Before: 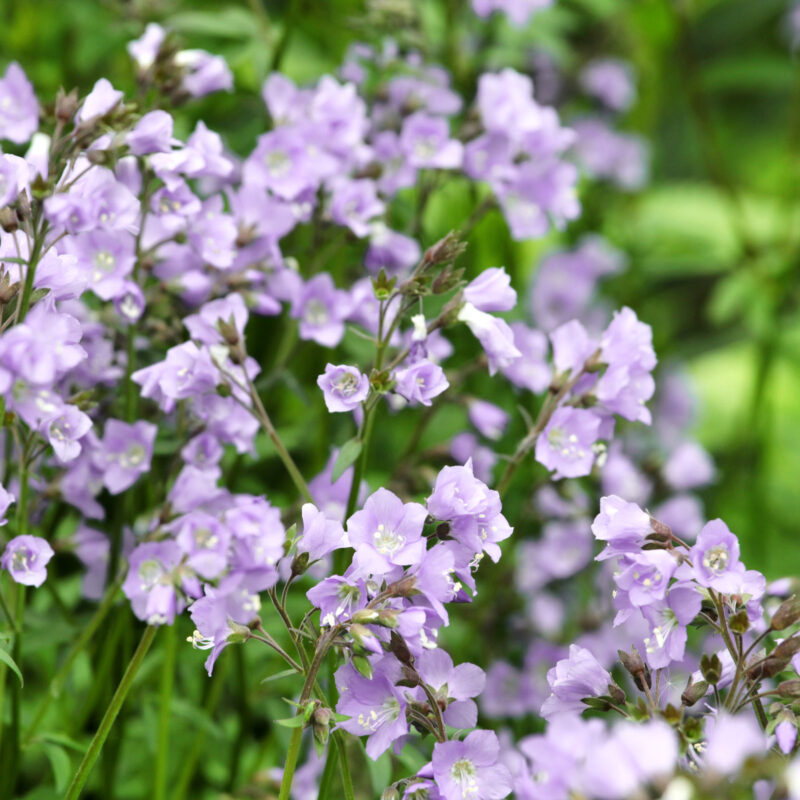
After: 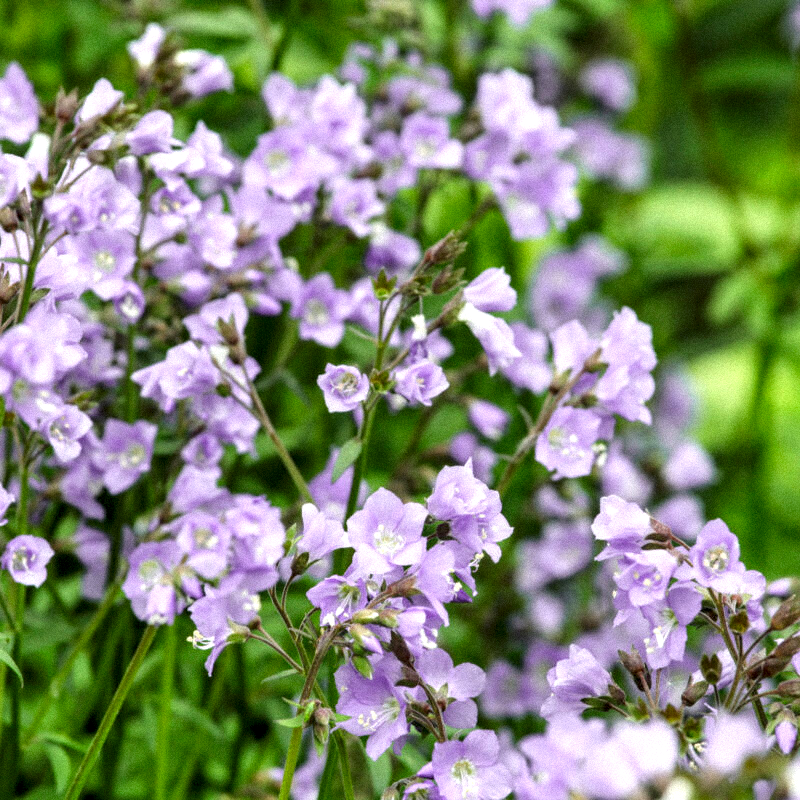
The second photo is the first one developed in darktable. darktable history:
contrast brightness saturation: contrast 0.04, saturation 0.16
local contrast: detail 140%
grain: mid-tones bias 0%
